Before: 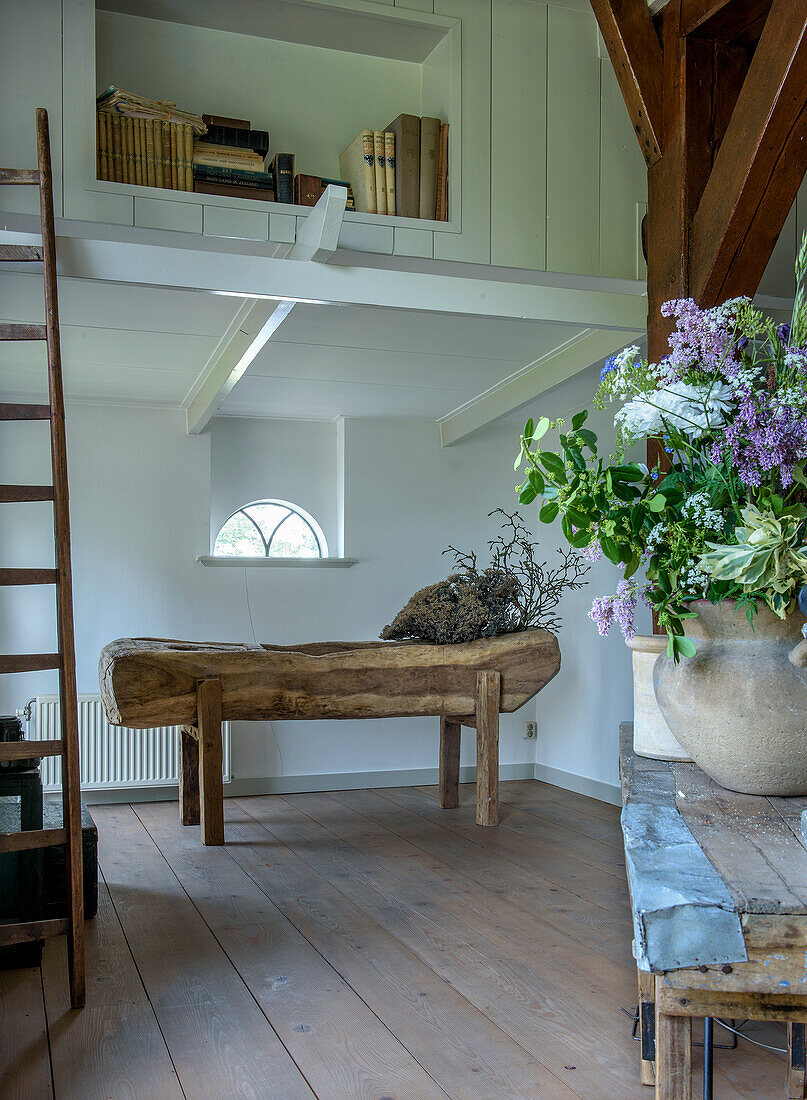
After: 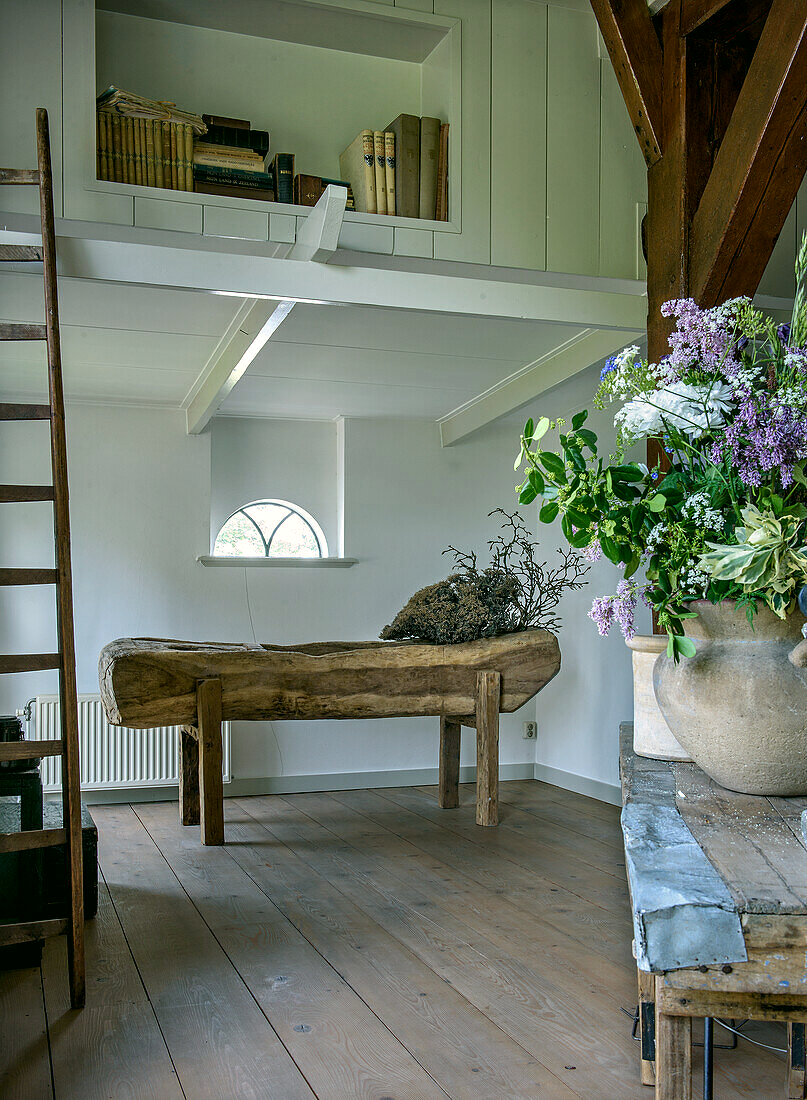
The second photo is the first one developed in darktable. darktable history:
local contrast: mode bilateral grid, contrast 100, coarseness 99, detail 109%, midtone range 0.2
contrast equalizer: y [[0.5, 0.504, 0.515, 0.527, 0.535, 0.534], [0.5 ×6], [0.491, 0.387, 0.179, 0.068, 0.068, 0.068], [0 ×5, 0.023], [0 ×6]]
color correction: highlights a* 4.11, highlights b* 4.96, shadows a* -7.13, shadows b* 4.75
vignetting: fall-off start 99.29%, fall-off radius 71.18%, saturation -0.024, width/height ratio 1.173
